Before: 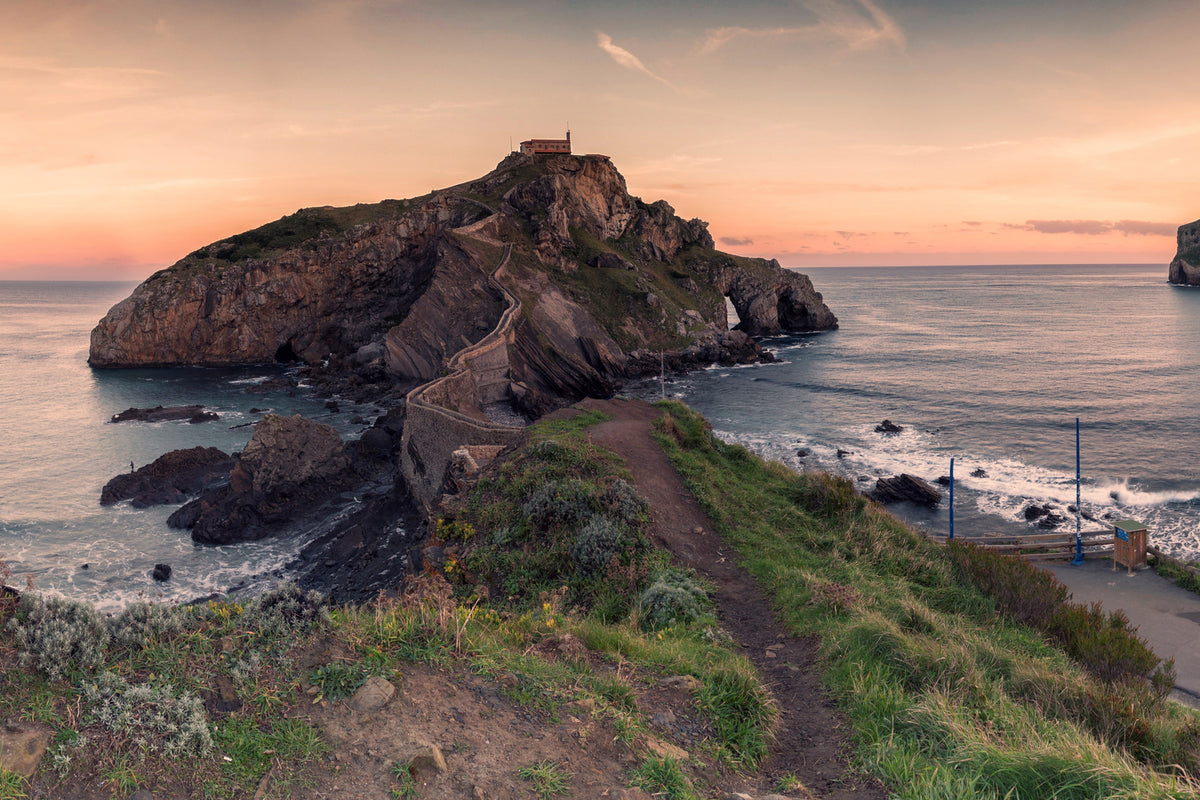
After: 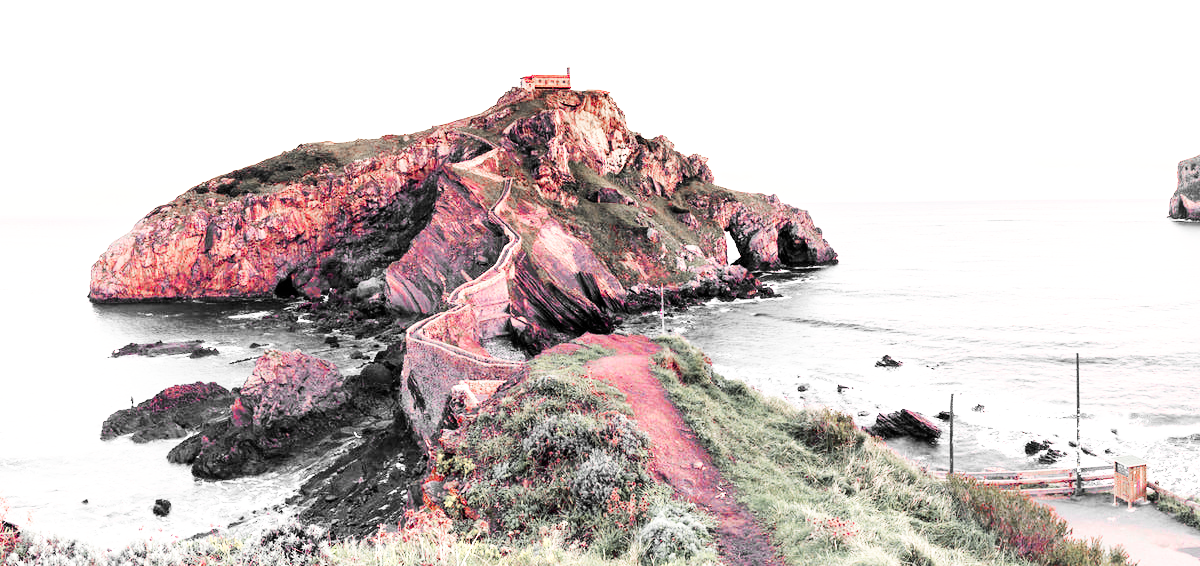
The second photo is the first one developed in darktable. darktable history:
exposure: black level correction 0.001, exposure 1.72 EV, compensate highlight preservation false
base curve: curves: ch0 [(0, 0) (0.007, 0.004) (0.027, 0.03) (0.046, 0.07) (0.207, 0.54) (0.442, 0.872) (0.673, 0.972) (1, 1)], preserve colors none
color zones: curves: ch1 [(0, 0.831) (0.08, 0.771) (0.157, 0.268) (0.241, 0.207) (0.562, -0.005) (0.714, -0.013) (0.876, 0.01) (1, 0.831)]
crop and rotate: top 8.19%, bottom 20.979%
